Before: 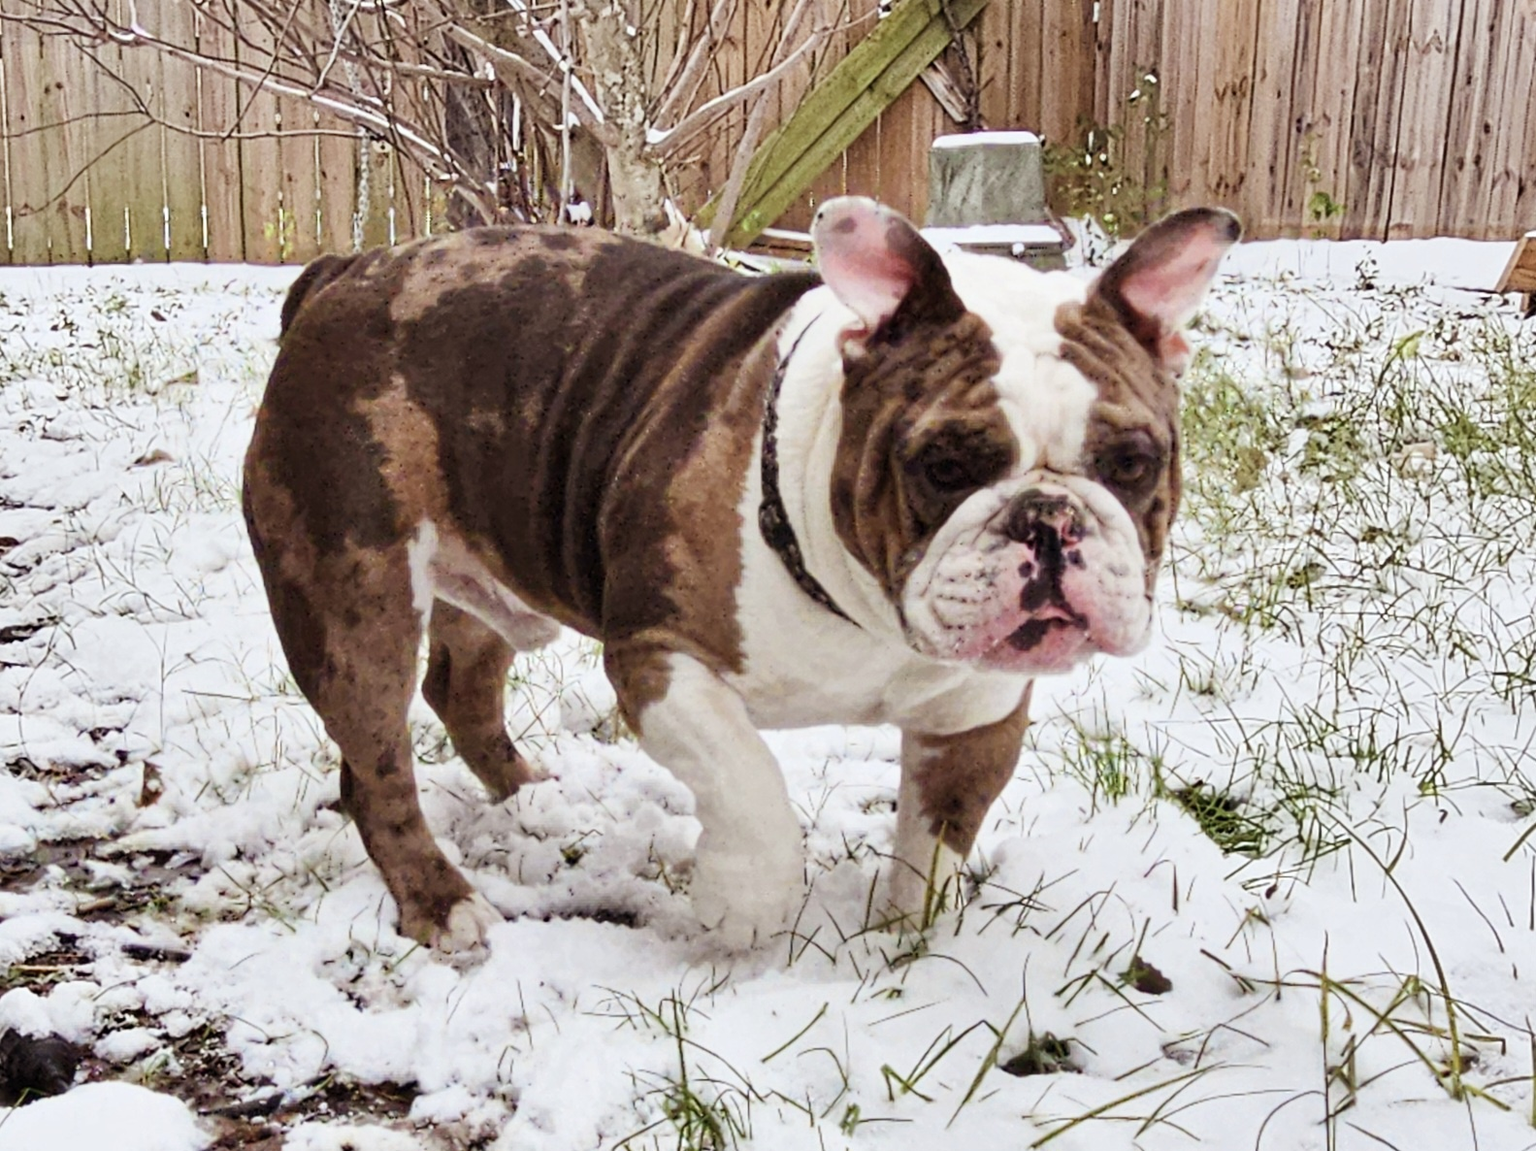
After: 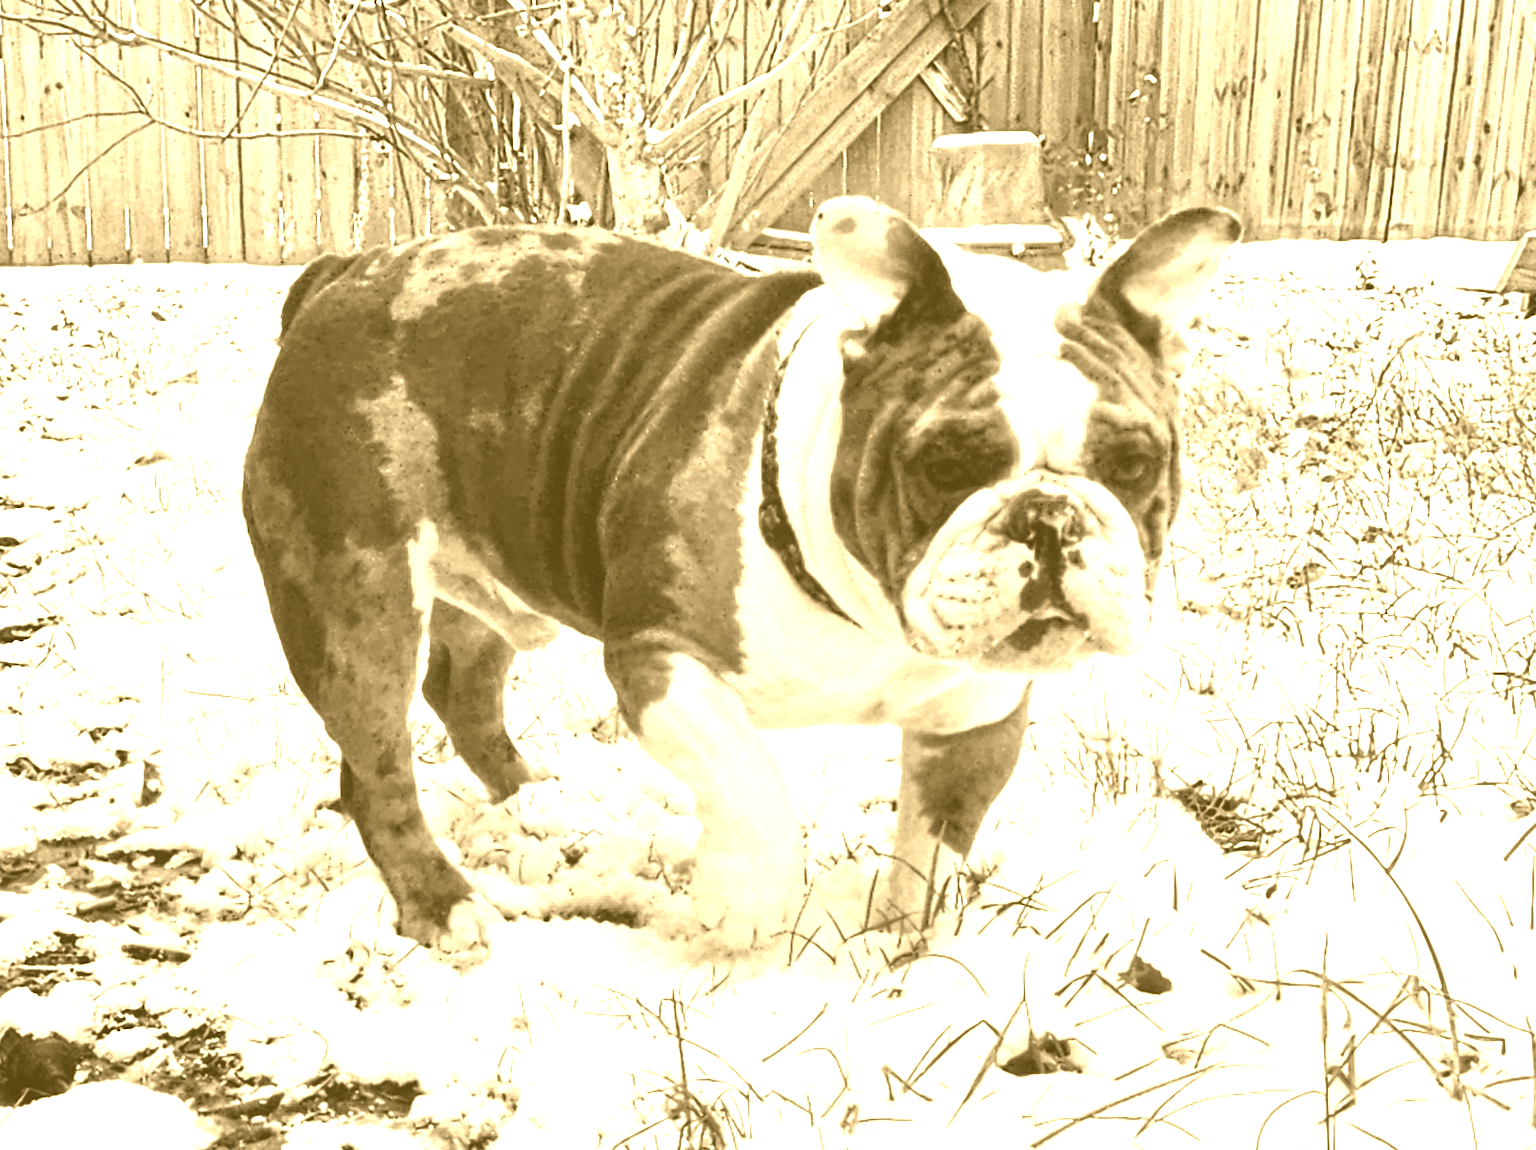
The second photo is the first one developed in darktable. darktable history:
color balance rgb: perceptual saturation grading › highlights -29.58%, perceptual saturation grading › mid-tones 29.47%, perceptual saturation grading › shadows 59.73%, perceptual brilliance grading › global brilliance -17.79%, perceptual brilliance grading › highlights 28.73%, global vibrance 15.44%
colorize: hue 36°, source mix 100%
